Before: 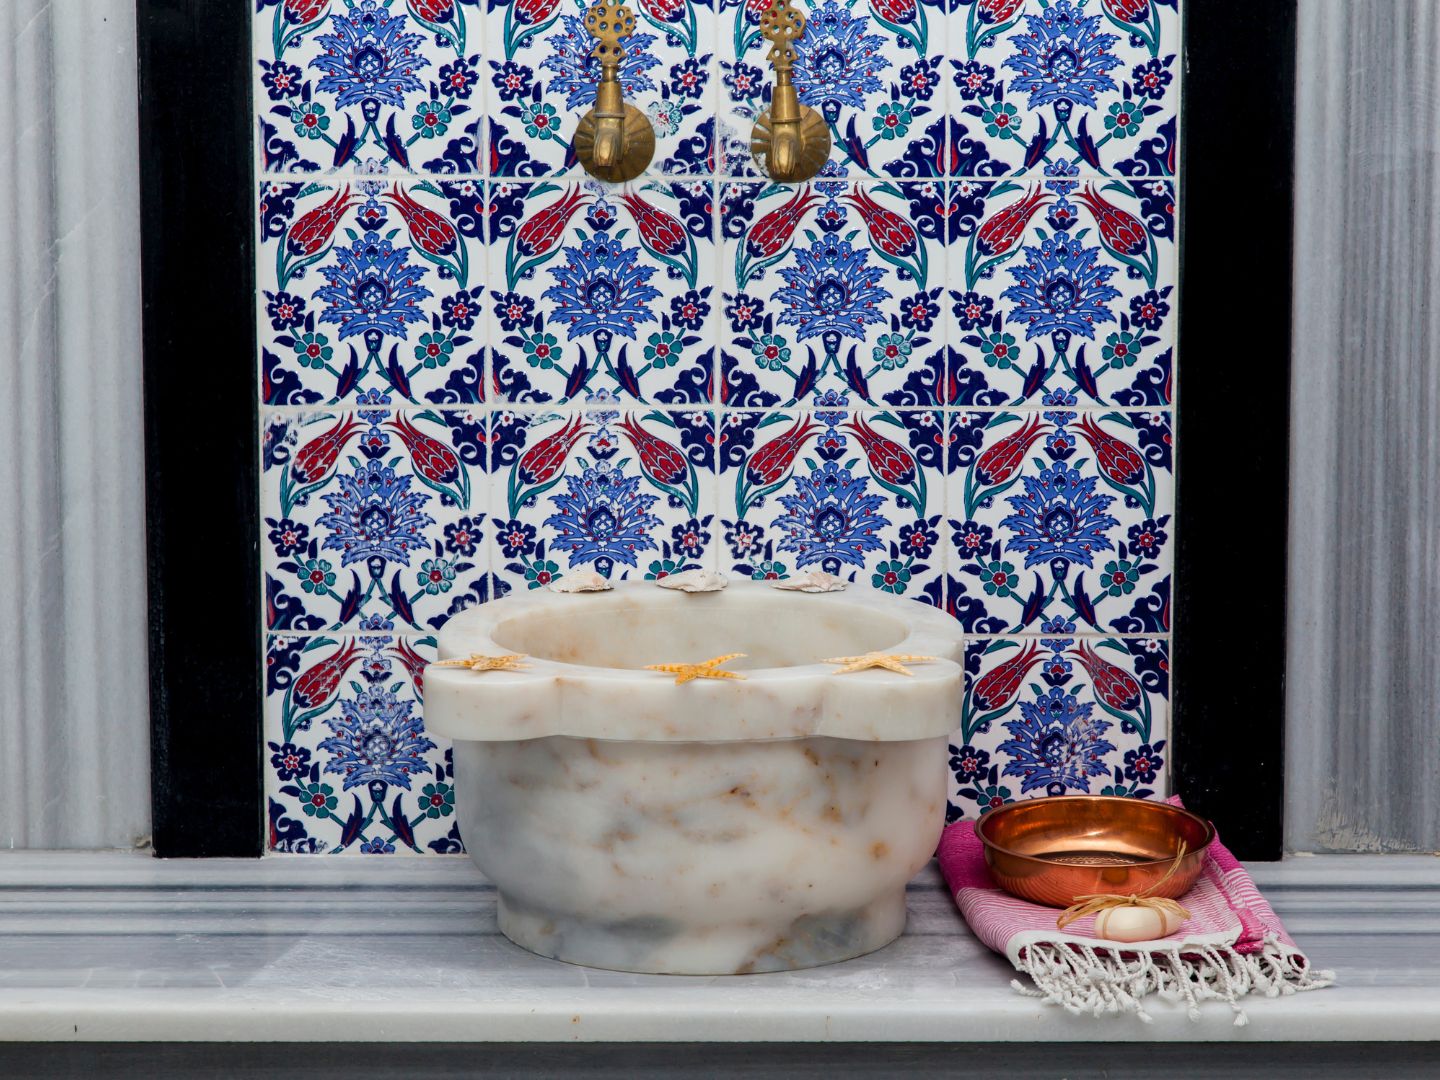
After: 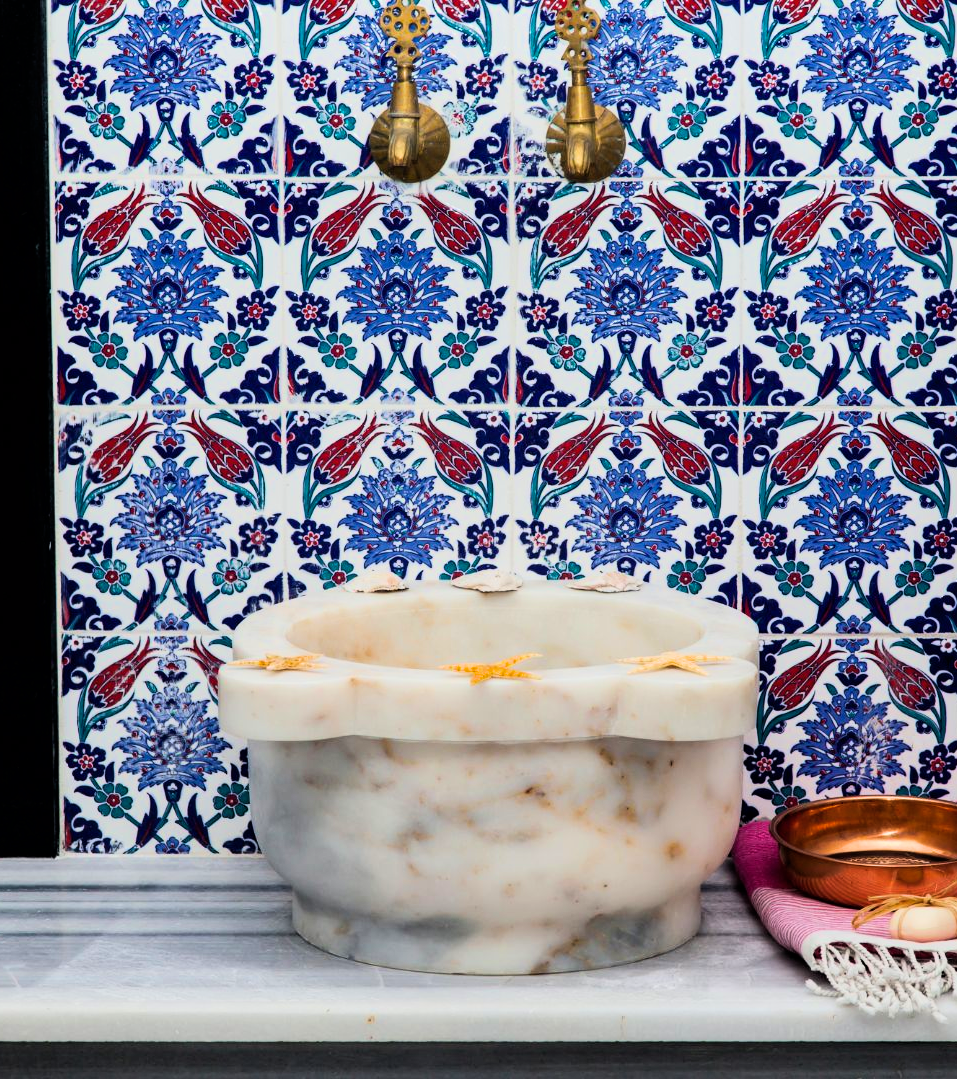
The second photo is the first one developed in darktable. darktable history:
crop and rotate: left 14.286%, right 19.186%
exposure: black level correction 0, exposure 0.498 EV, compensate highlight preservation false
color balance rgb: linear chroma grading › global chroma 14.849%, perceptual saturation grading › global saturation -0.144%, perceptual brilliance grading › highlights 14.28%, perceptual brilliance grading › mid-tones -6.549%, perceptual brilliance grading › shadows -27.061%, global vibrance 0.379%
filmic rgb: black relative exposure -7.65 EV, white relative exposure 4.56 EV, hardness 3.61, color science v6 (2022), iterations of high-quality reconstruction 0
